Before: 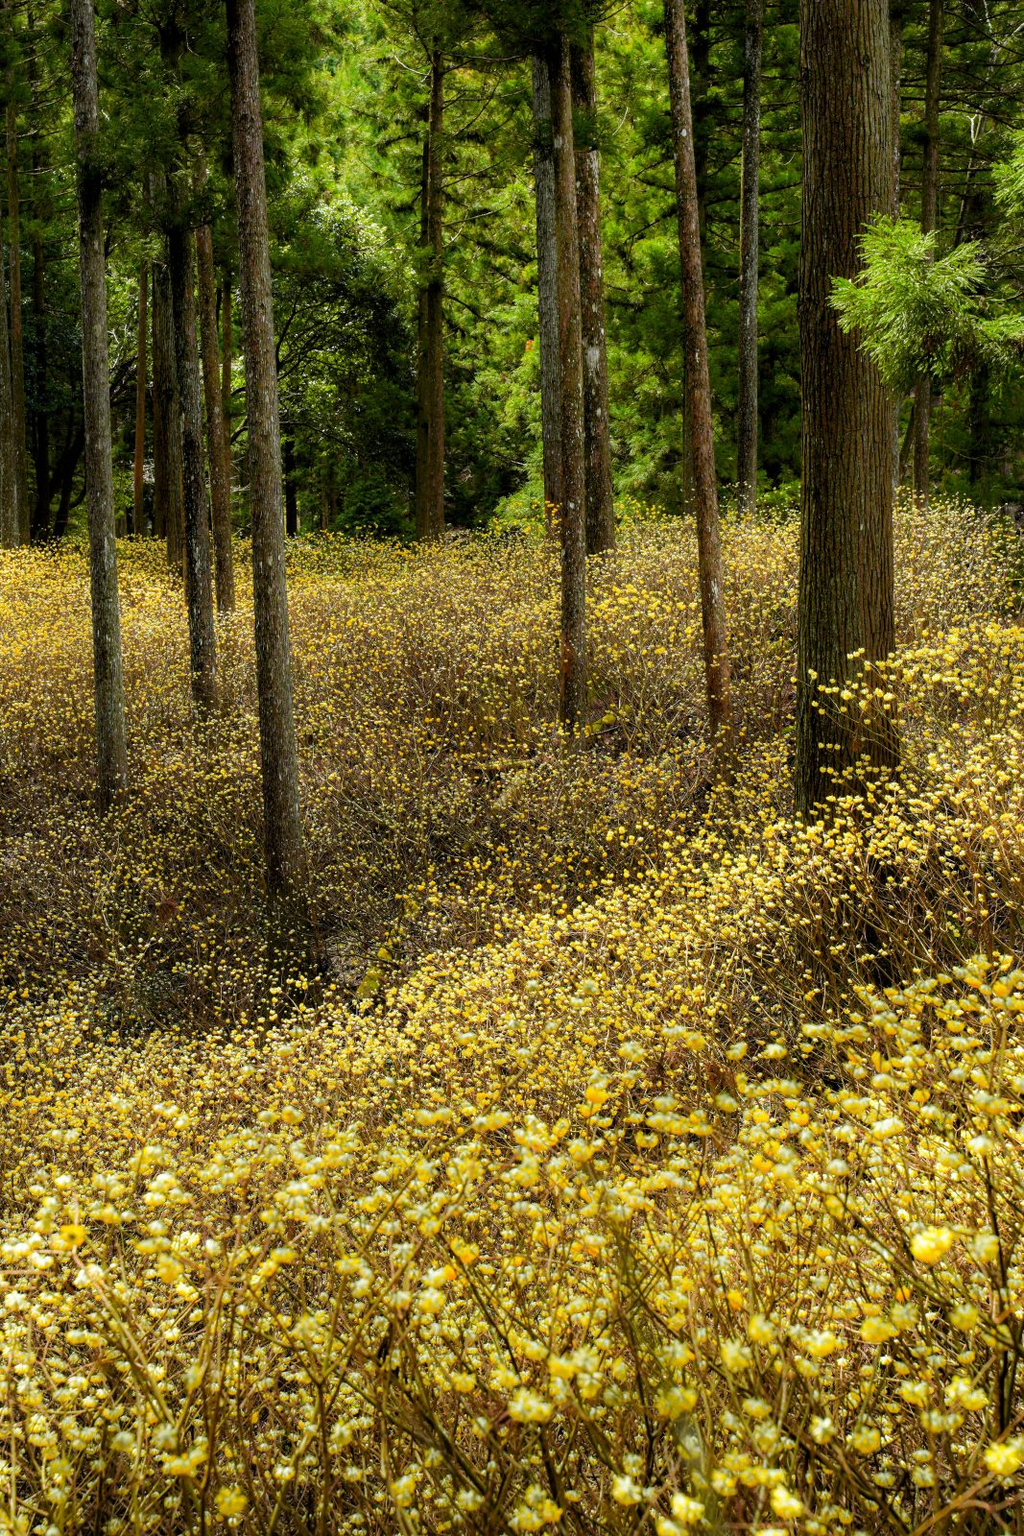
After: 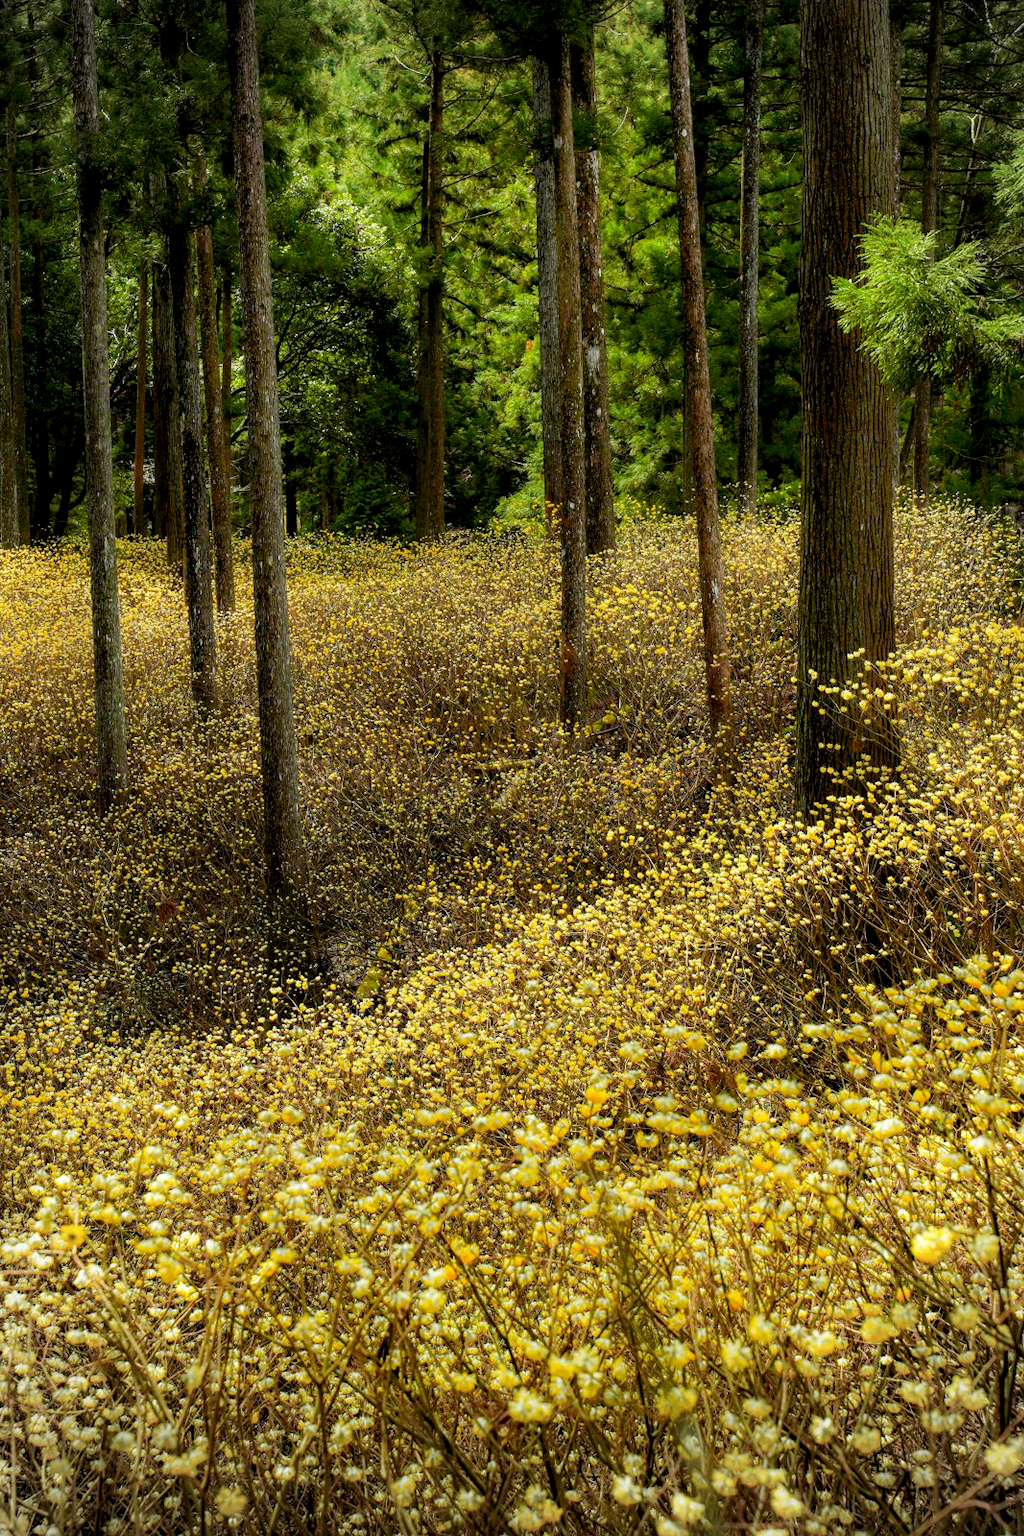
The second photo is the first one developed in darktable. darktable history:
exposure: black level correction 0.005, exposure 0.014 EV, compensate highlight preservation false
vignetting: fall-off radius 60.92%
